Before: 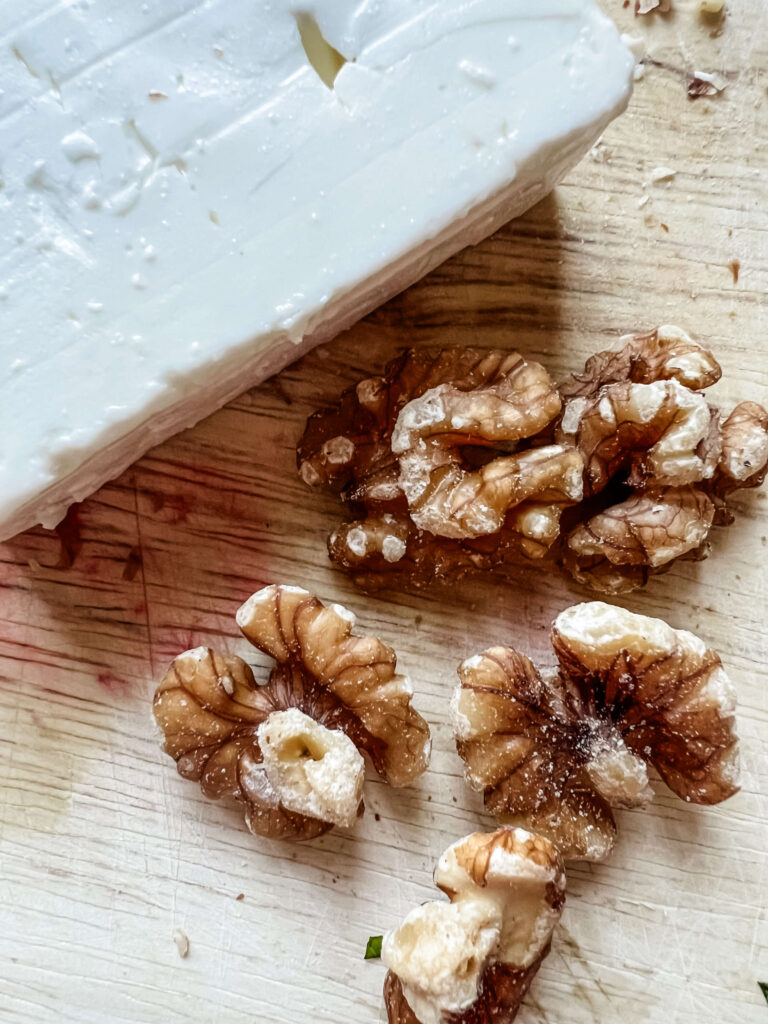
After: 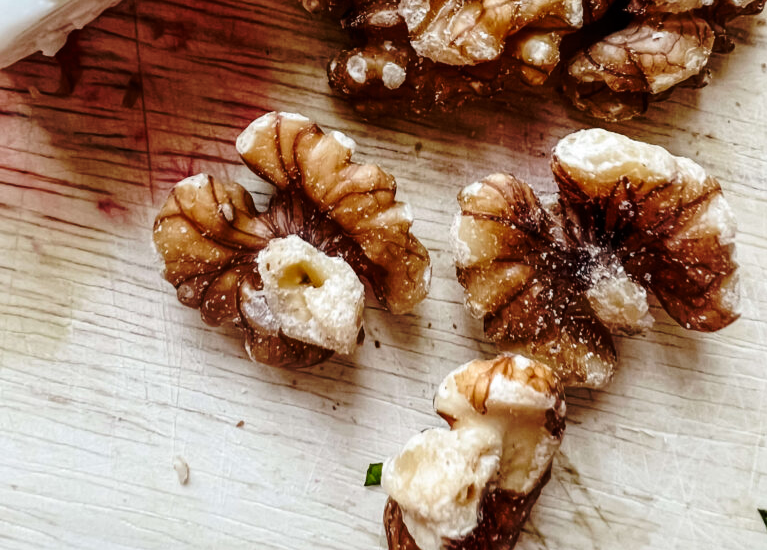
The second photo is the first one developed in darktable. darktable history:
crop and rotate: top 46.237%
base curve: curves: ch0 [(0, 0) (0.073, 0.04) (0.157, 0.139) (0.492, 0.492) (0.758, 0.758) (1, 1)], preserve colors none
